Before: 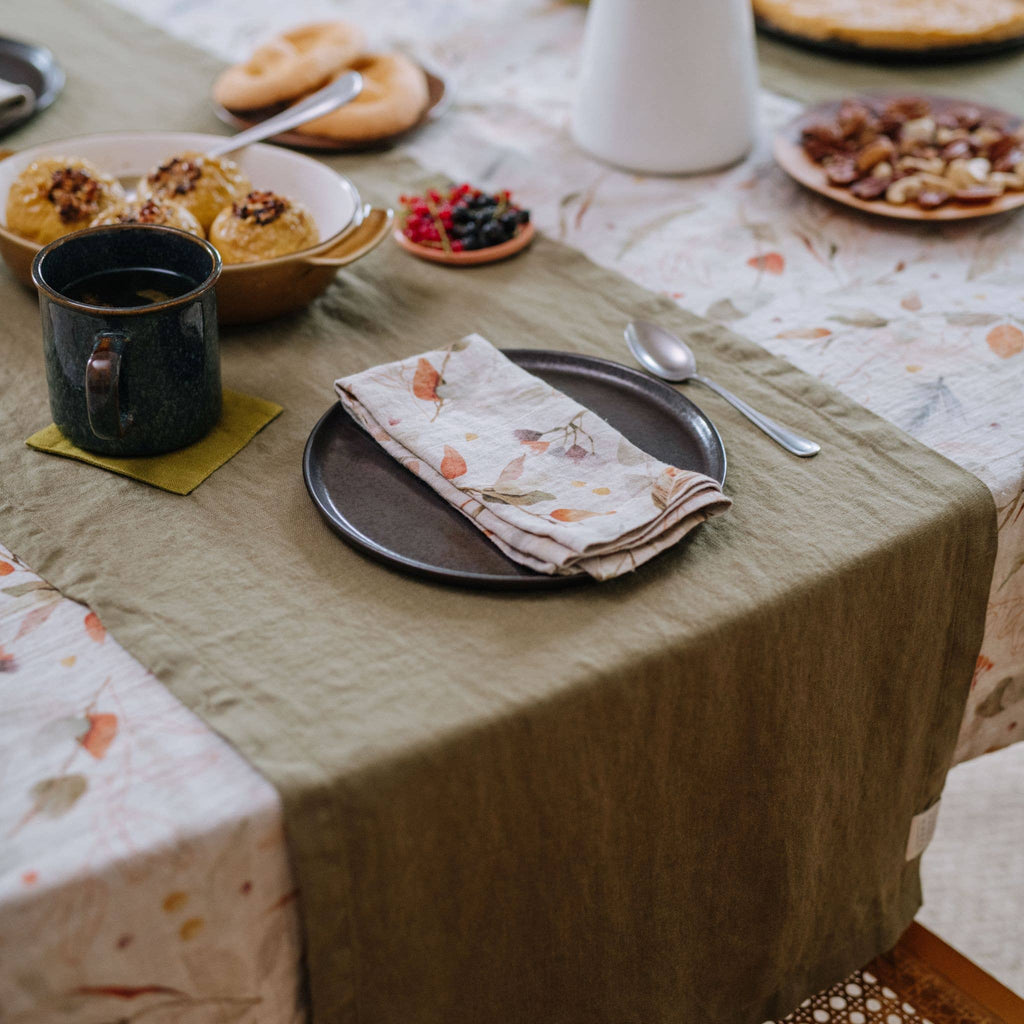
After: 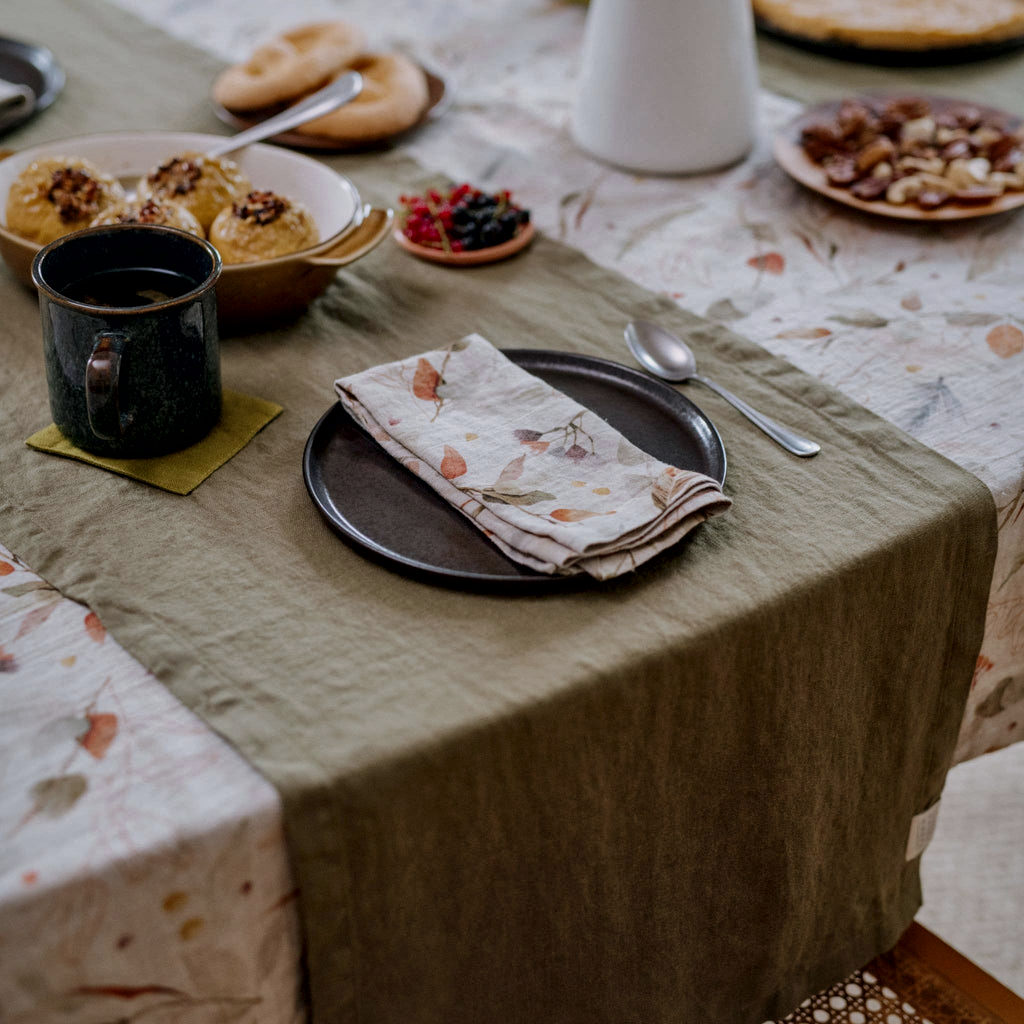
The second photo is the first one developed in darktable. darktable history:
local contrast: mode bilateral grid, contrast 24, coarseness 60, detail 151%, midtone range 0.2
exposure: exposure -0.486 EV, compensate exposure bias true, compensate highlight preservation false
